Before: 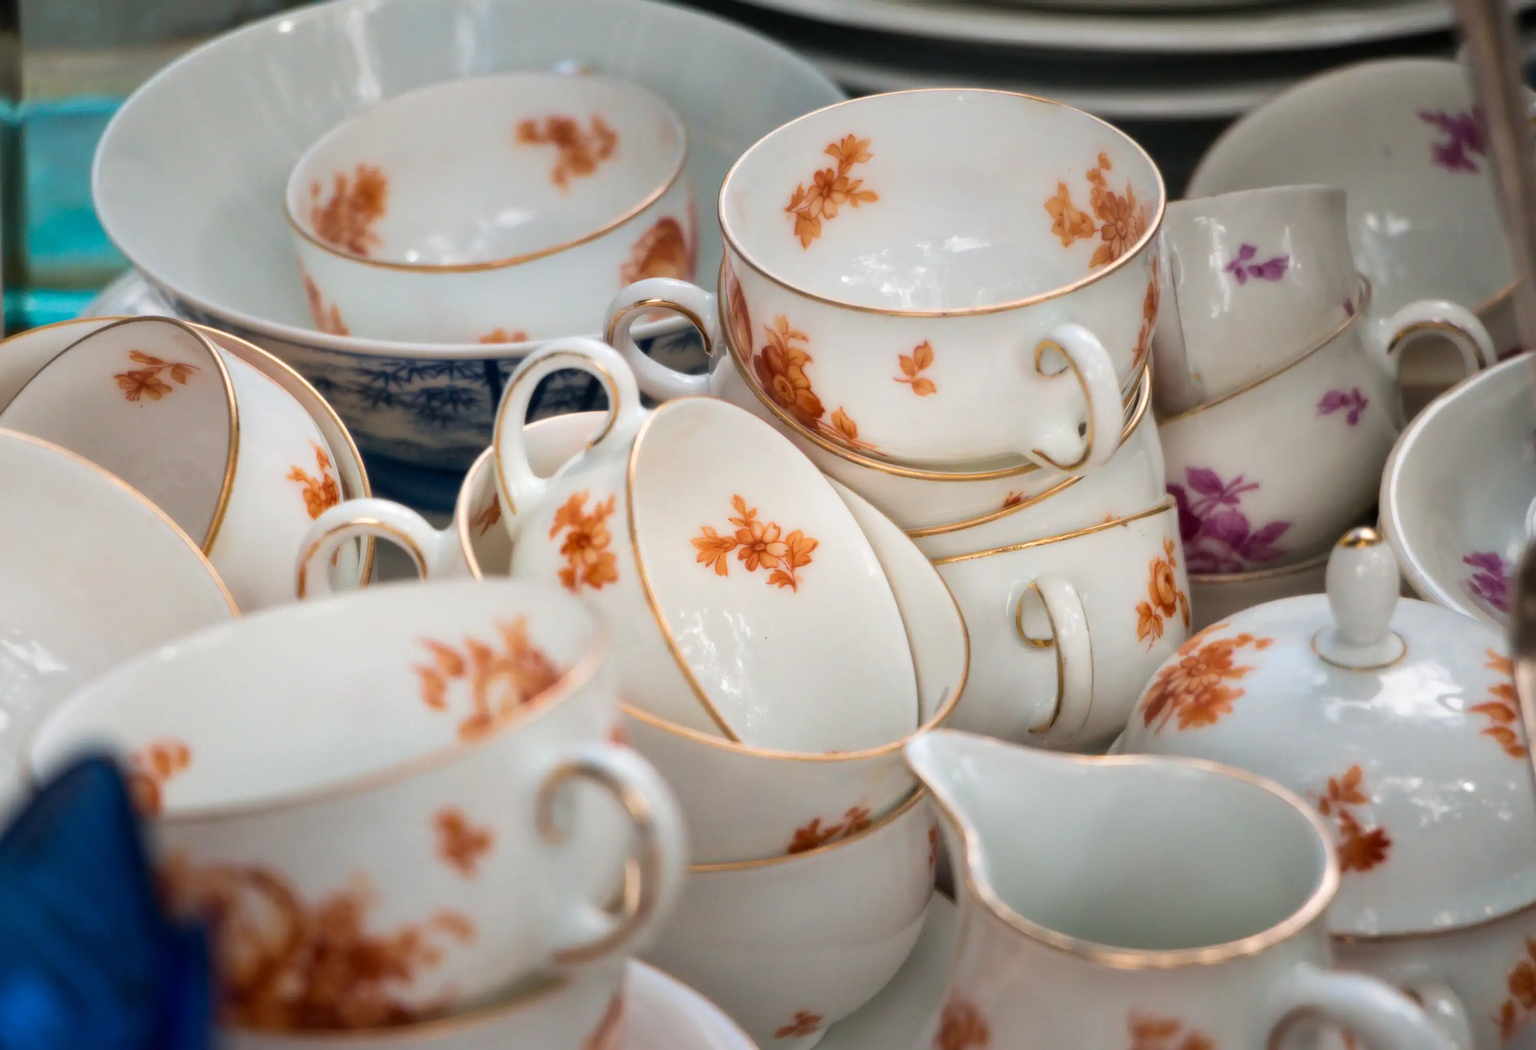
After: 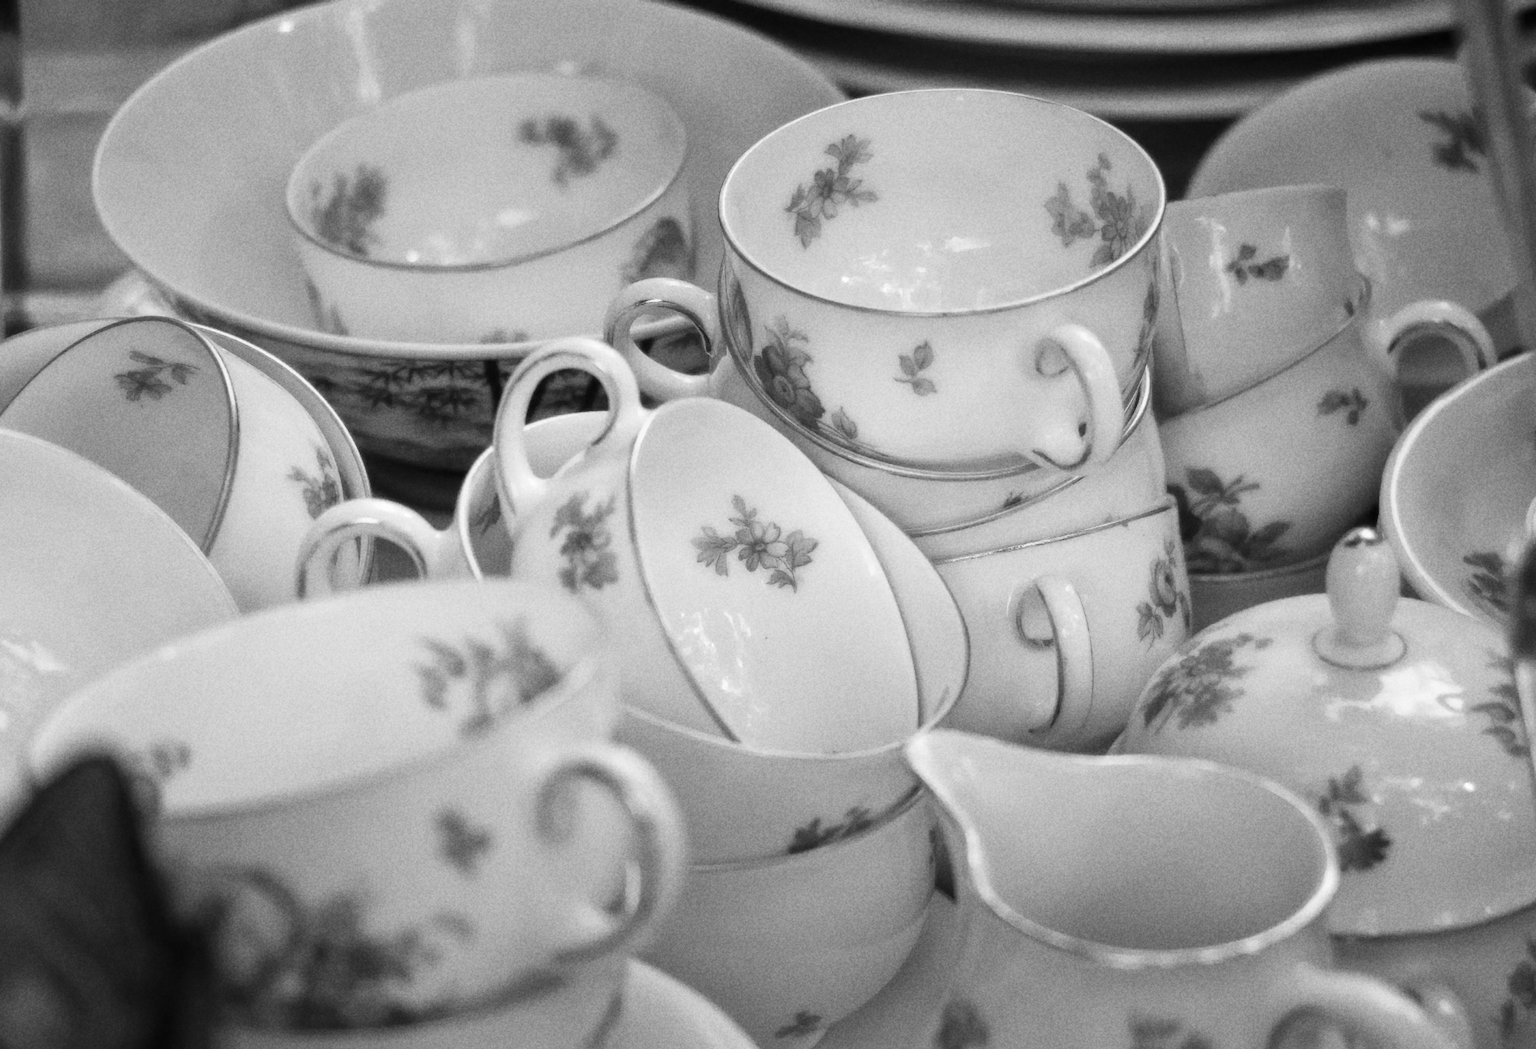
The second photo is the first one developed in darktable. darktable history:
grain: coarseness 22.88 ISO
monochrome: on, module defaults
